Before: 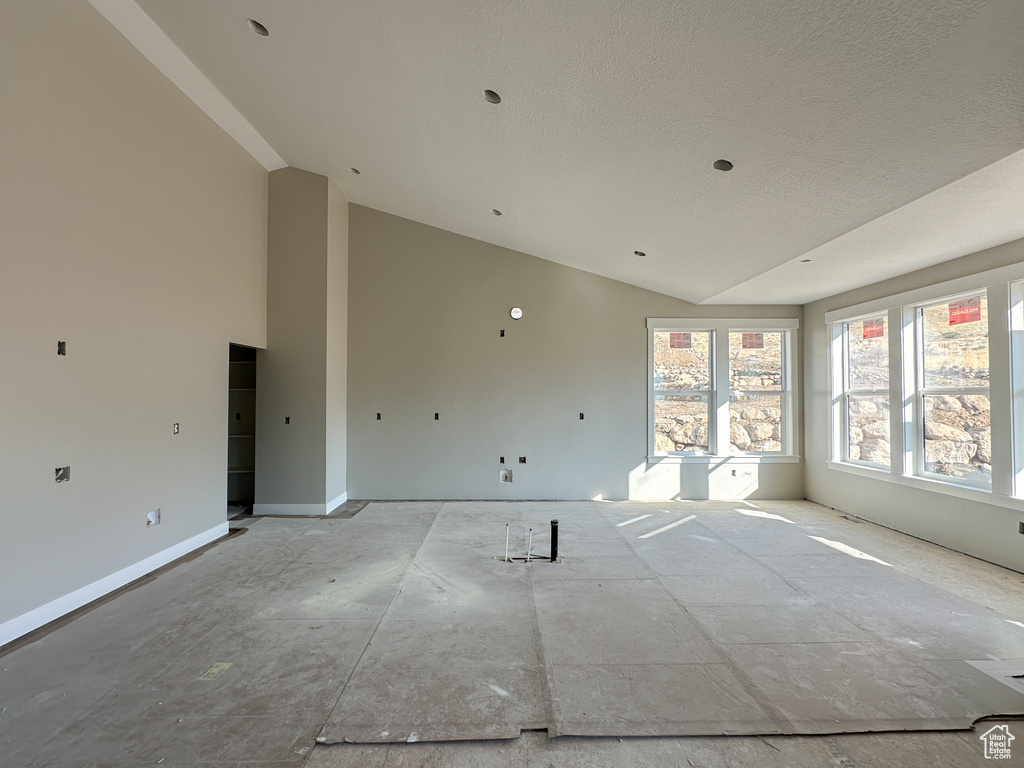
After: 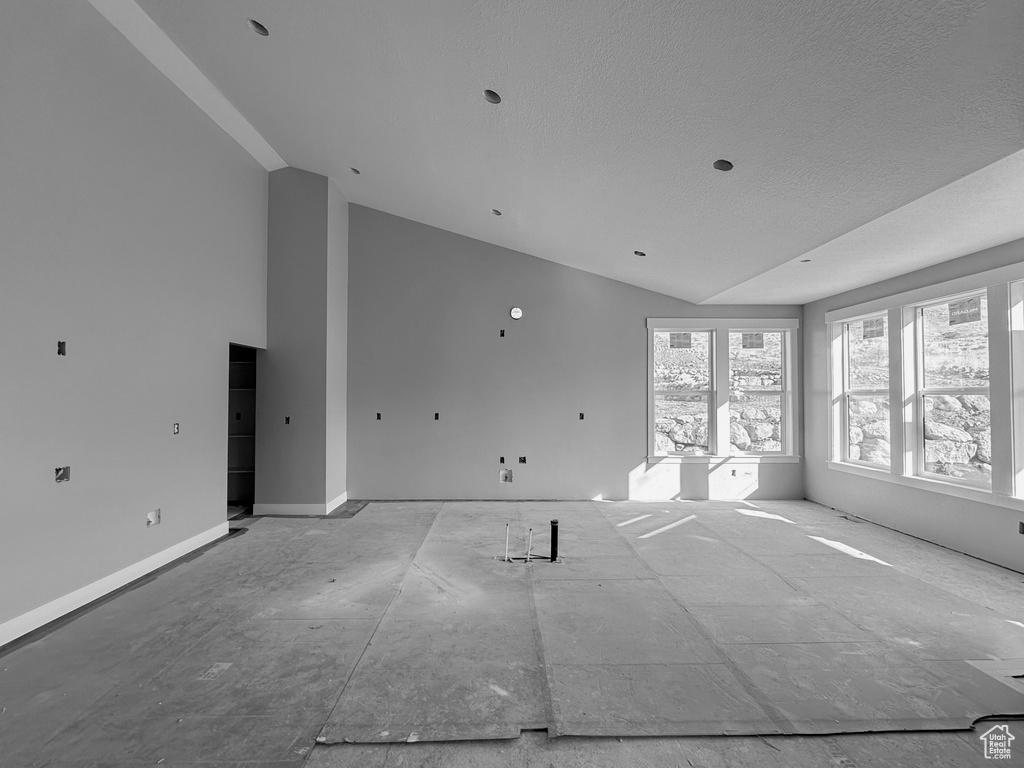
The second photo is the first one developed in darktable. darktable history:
exposure: black level correction 0.002, exposure -0.1 EV, compensate highlight preservation false
monochrome: on, module defaults
white balance: red 0.931, blue 1.11
